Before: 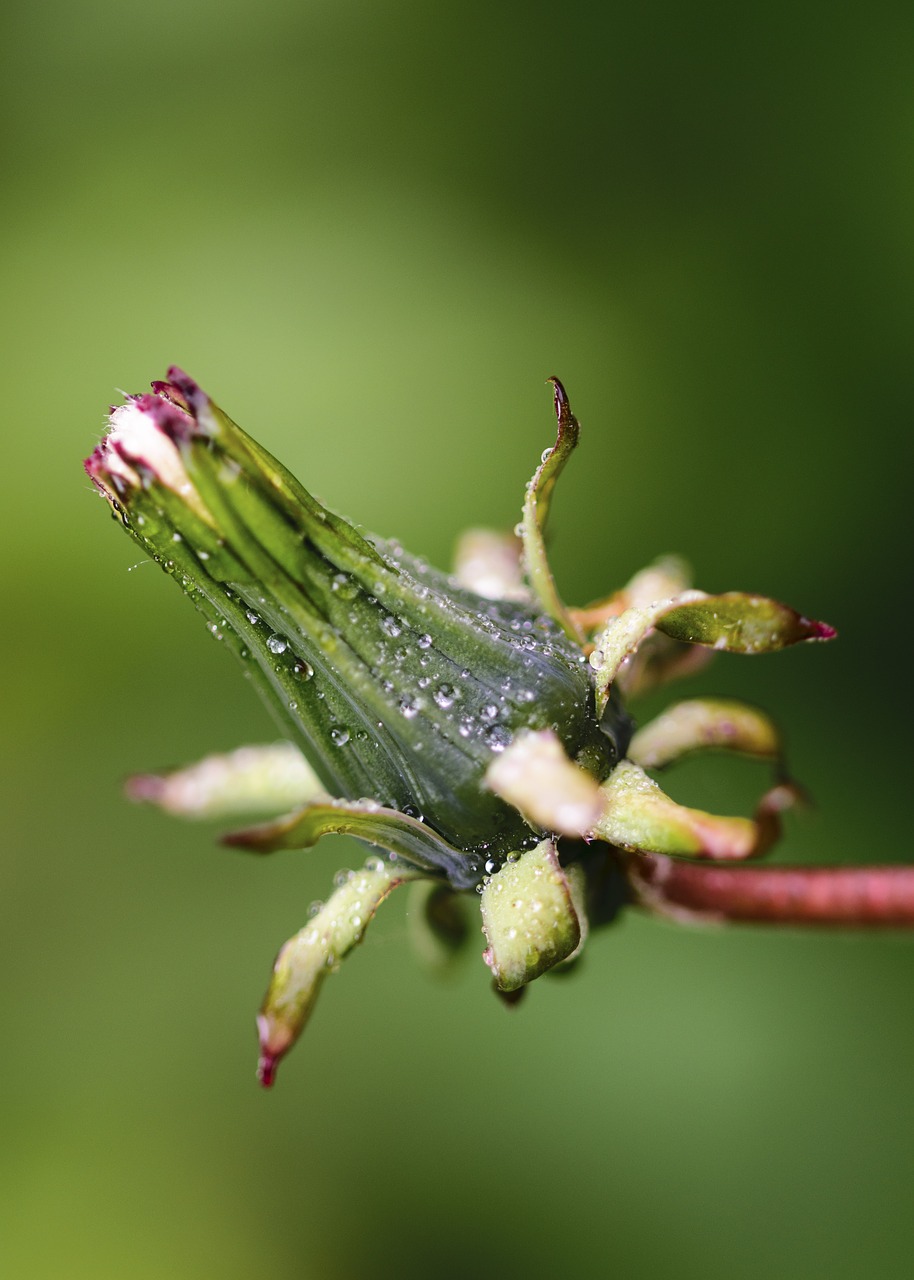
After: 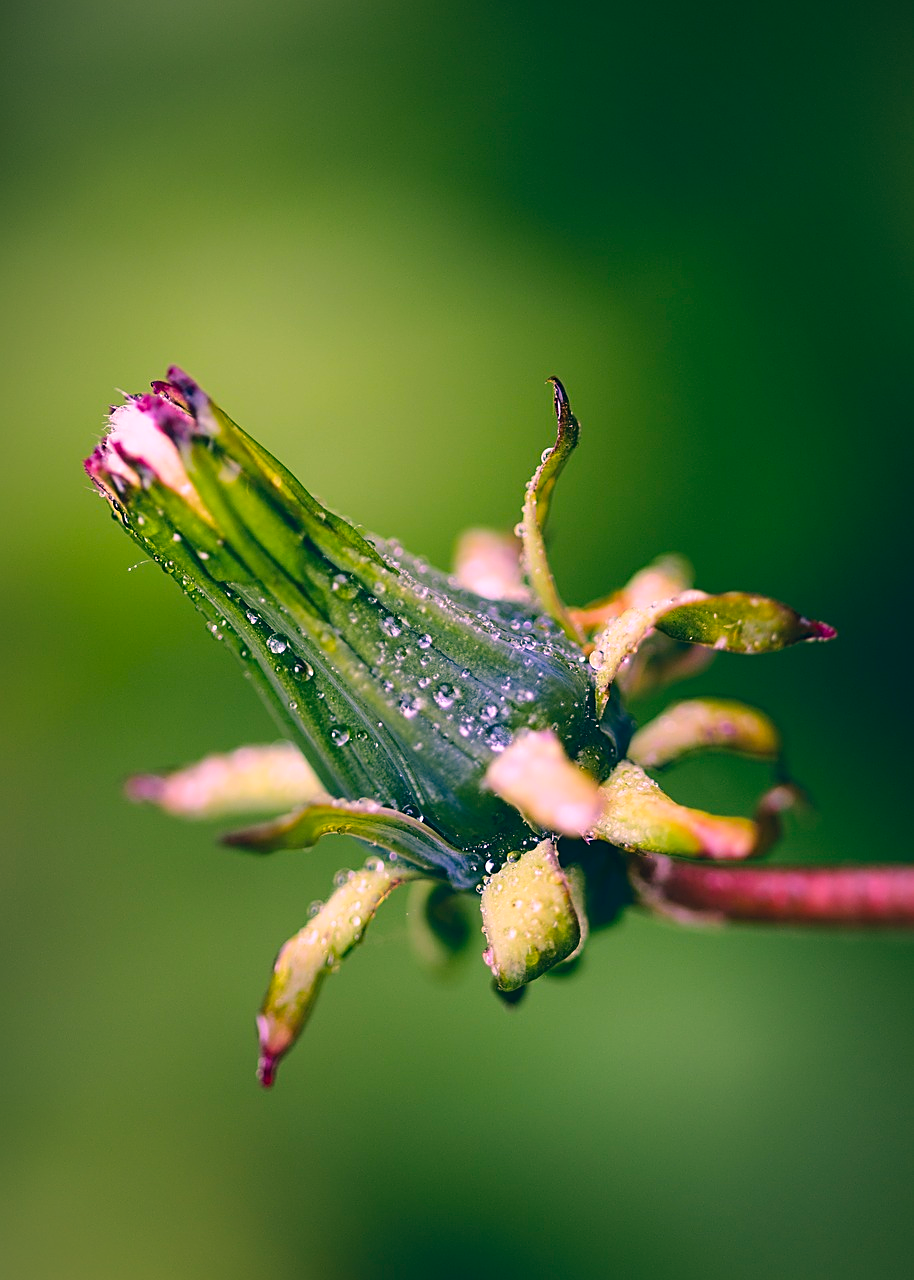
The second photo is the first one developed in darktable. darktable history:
vignetting: fall-off start 72.13%, fall-off radius 108.36%, width/height ratio 0.73
sharpen: on, module defaults
color correction: highlights a* 17.11, highlights b* 0.298, shadows a* -14.81, shadows b* -14.08, saturation 1.5
